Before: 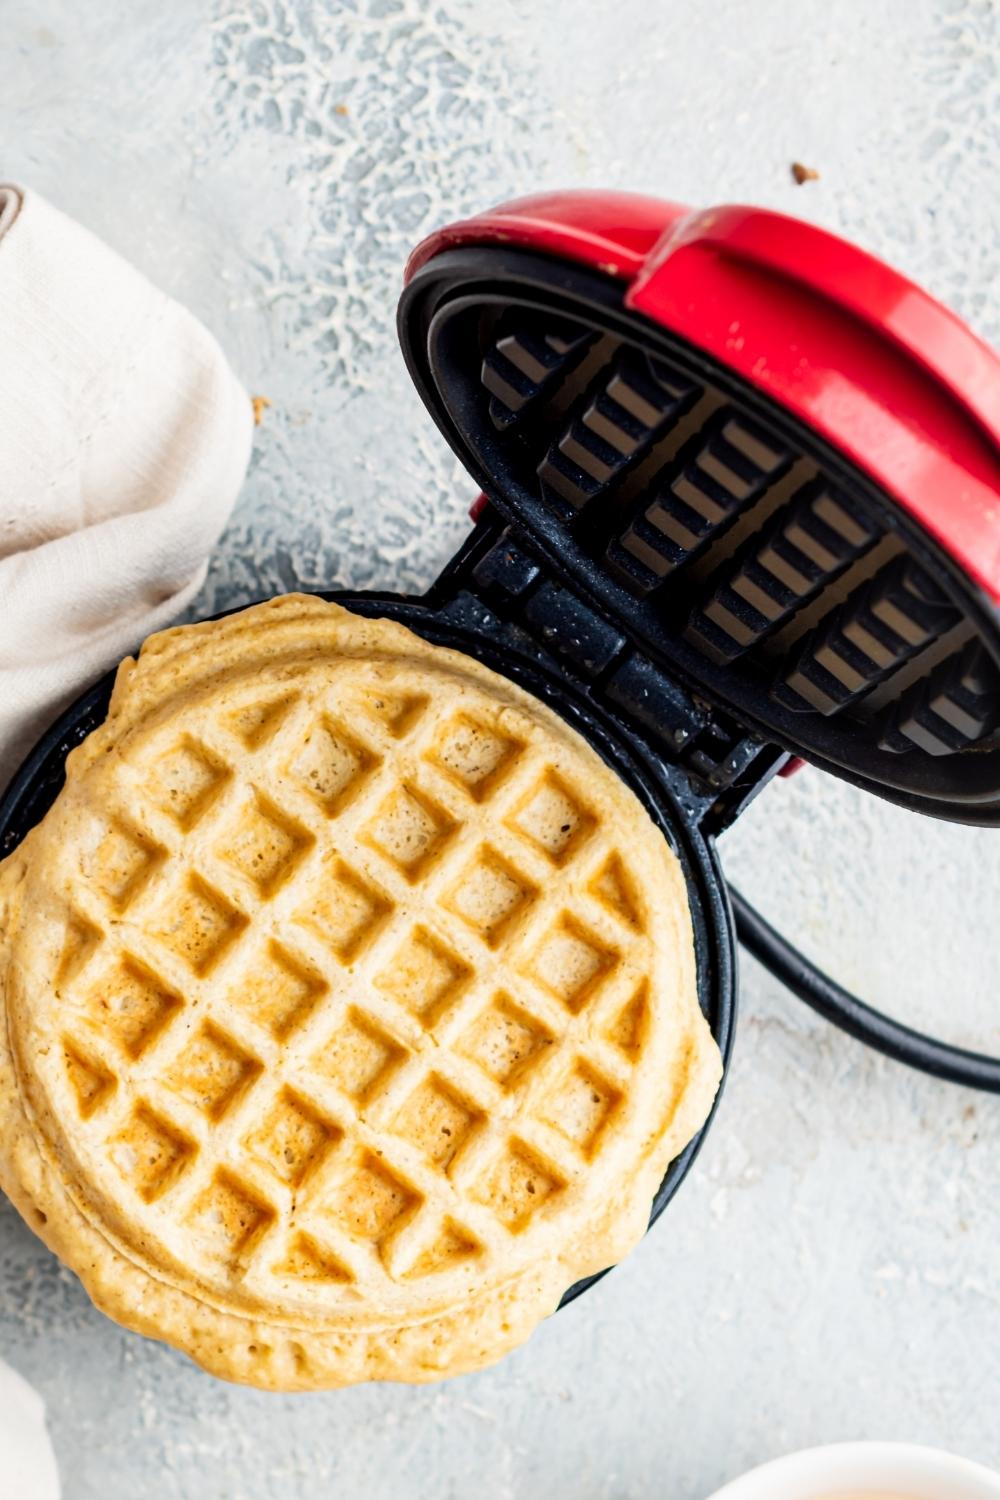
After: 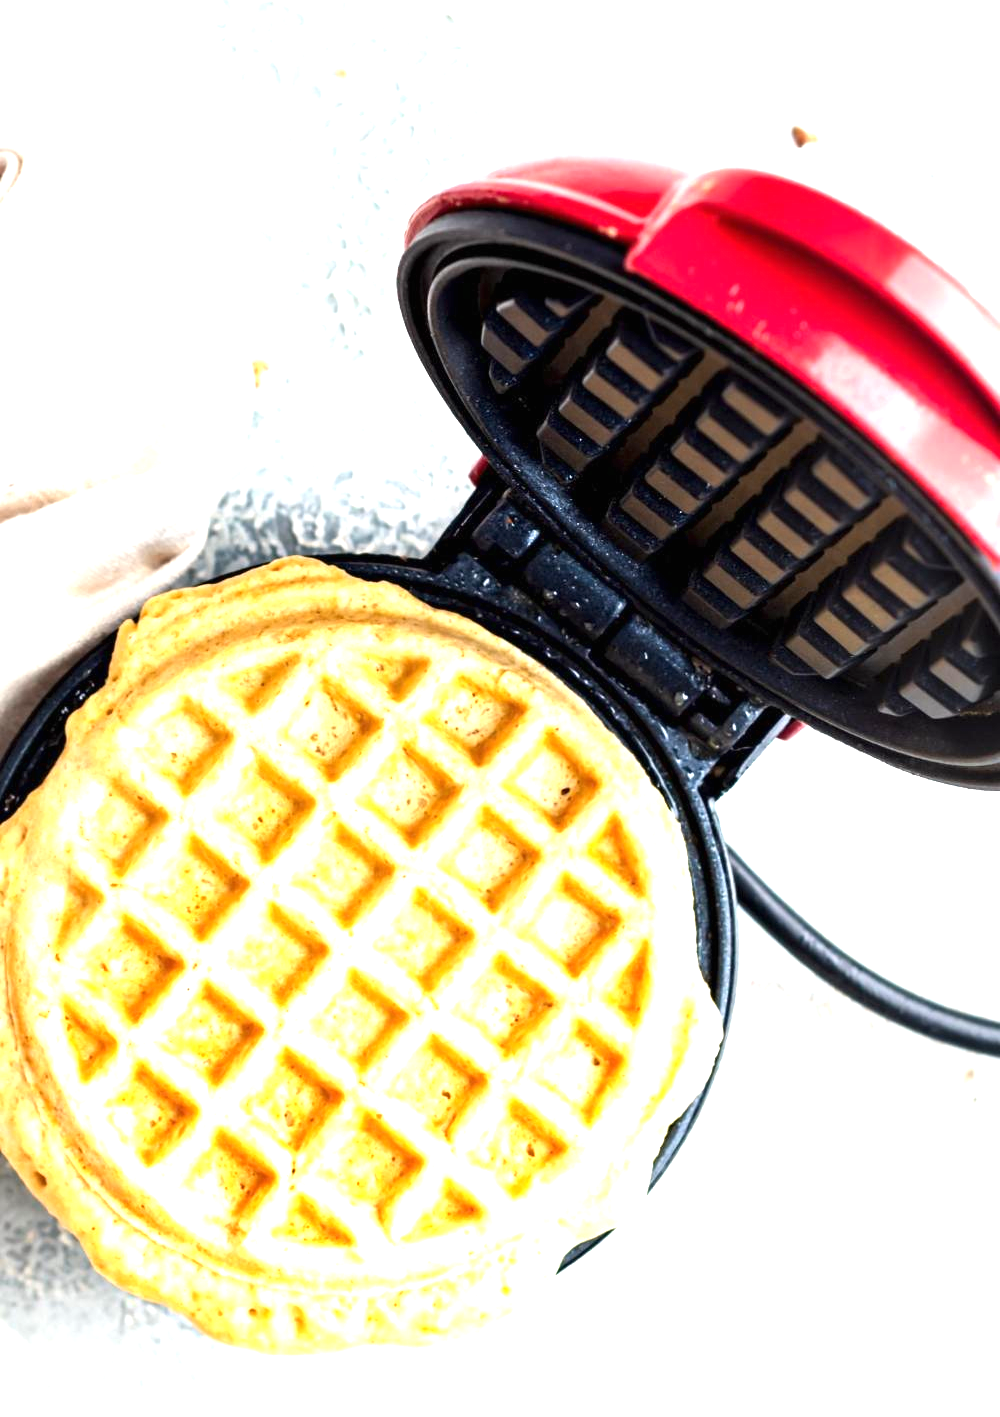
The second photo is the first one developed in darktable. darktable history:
exposure: black level correction 0, exposure 1.2 EV, compensate highlight preservation false
crop and rotate: top 2.479%, bottom 3.018%
